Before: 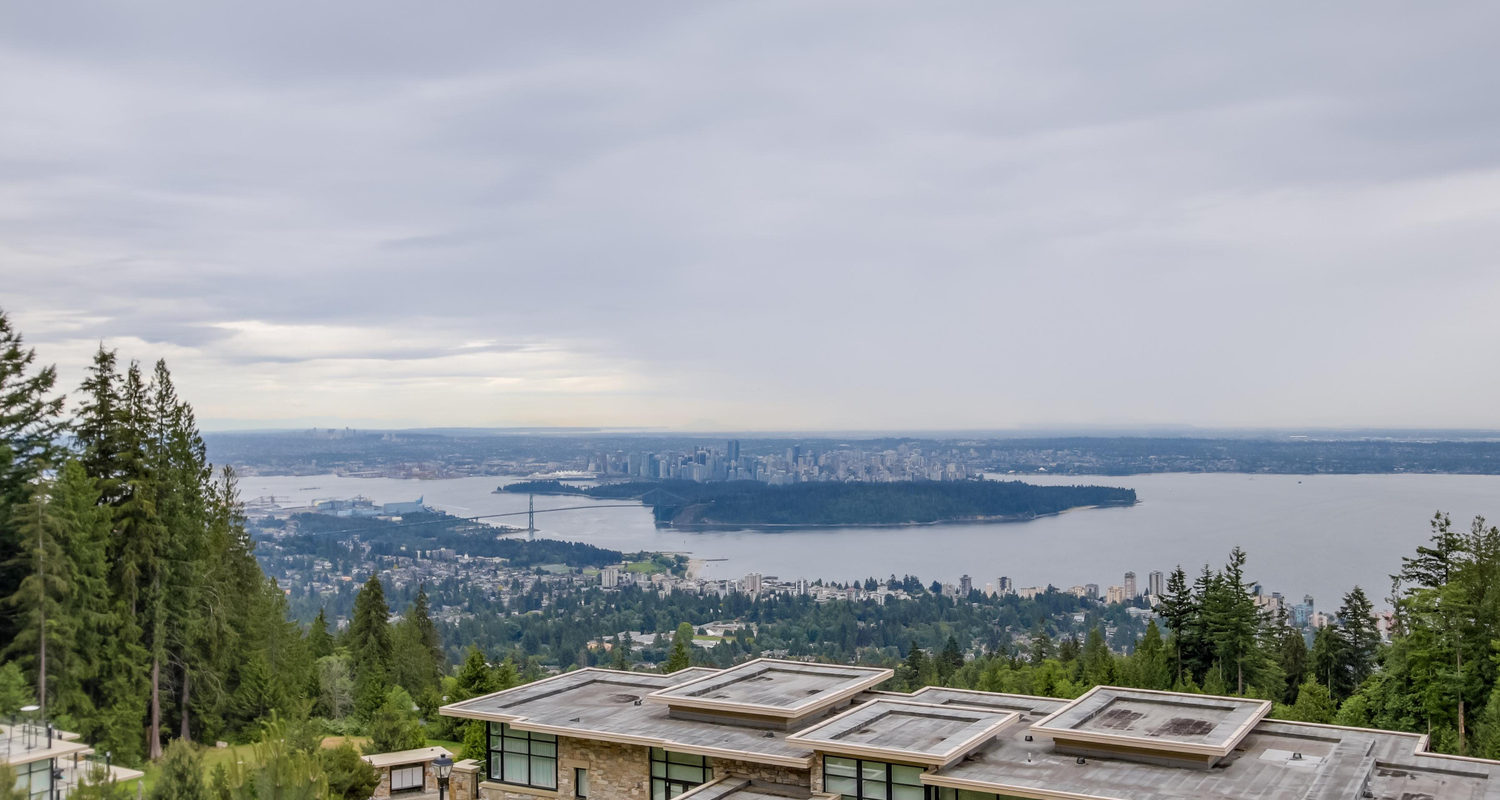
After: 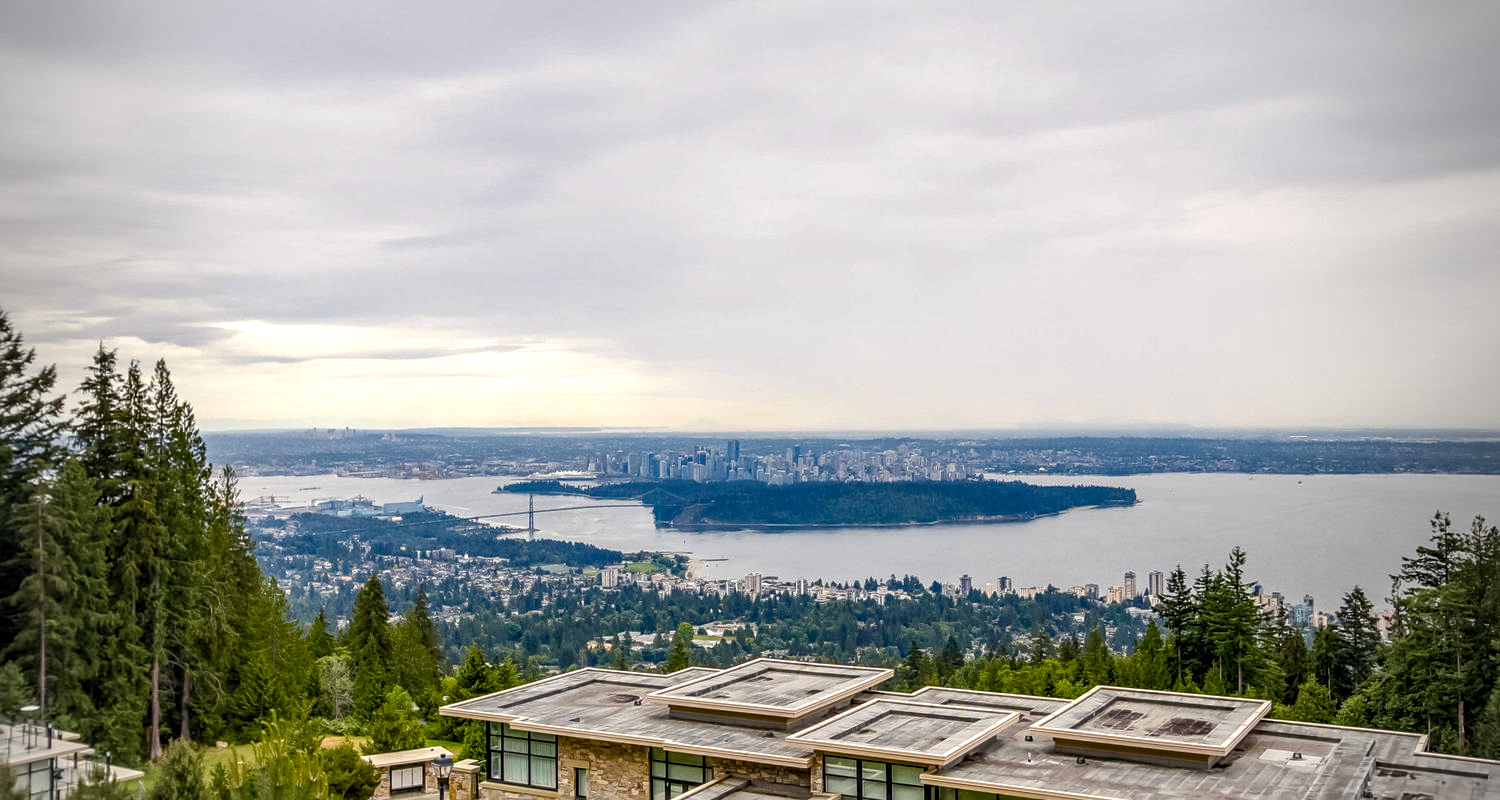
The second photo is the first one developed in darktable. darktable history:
local contrast: on, module defaults
color balance rgb: highlights gain › chroma 2.982%, highlights gain › hue 78.09°, perceptual saturation grading › global saturation 45.164%, perceptual saturation grading › highlights -50.539%, perceptual saturation grading › shadows 30.355%, perceptual brilliance grading › highlights 13.165%, perceptual brilliance grading › mid-tones 8.376%, perceptual brilliance grading › shadows -18.097%, global vibrance 9.816%
vignetting: fall-off start 96.32%, fall-off radius 101.04%, width/height ratio 0.613, dithering 16-bit output
sharpen: amount 0.21
